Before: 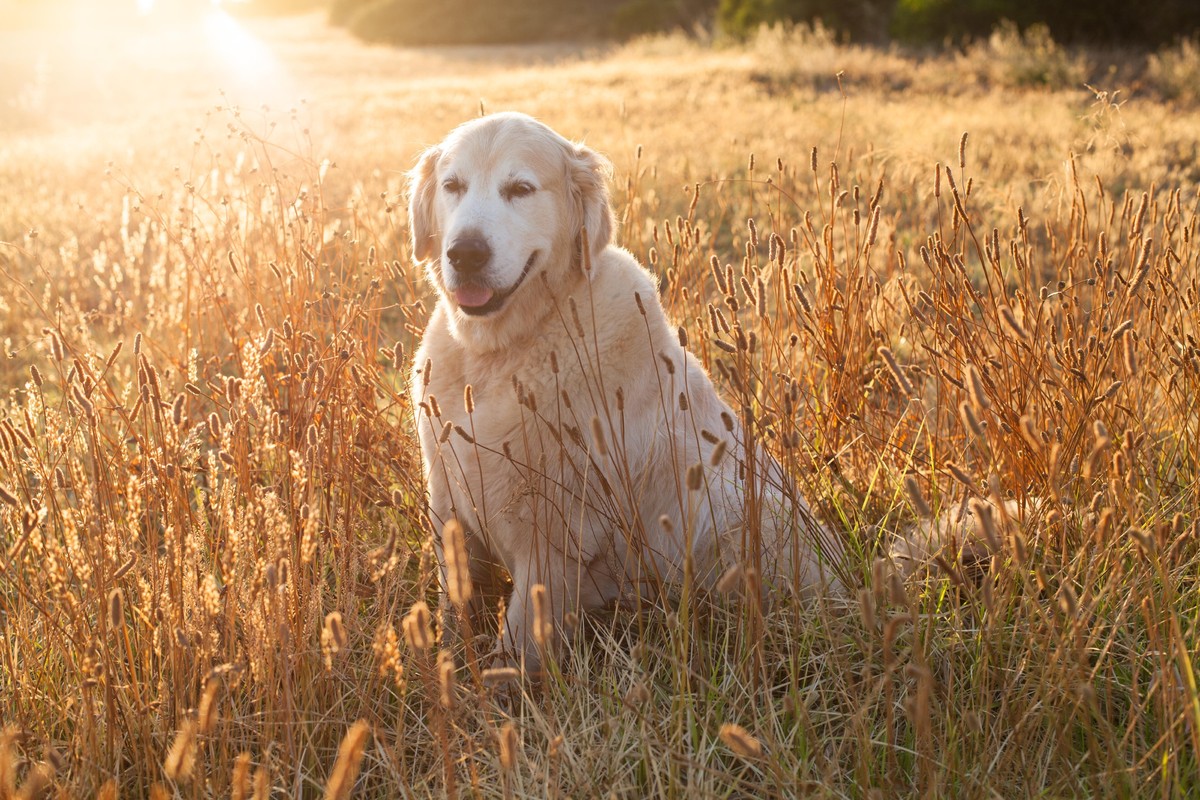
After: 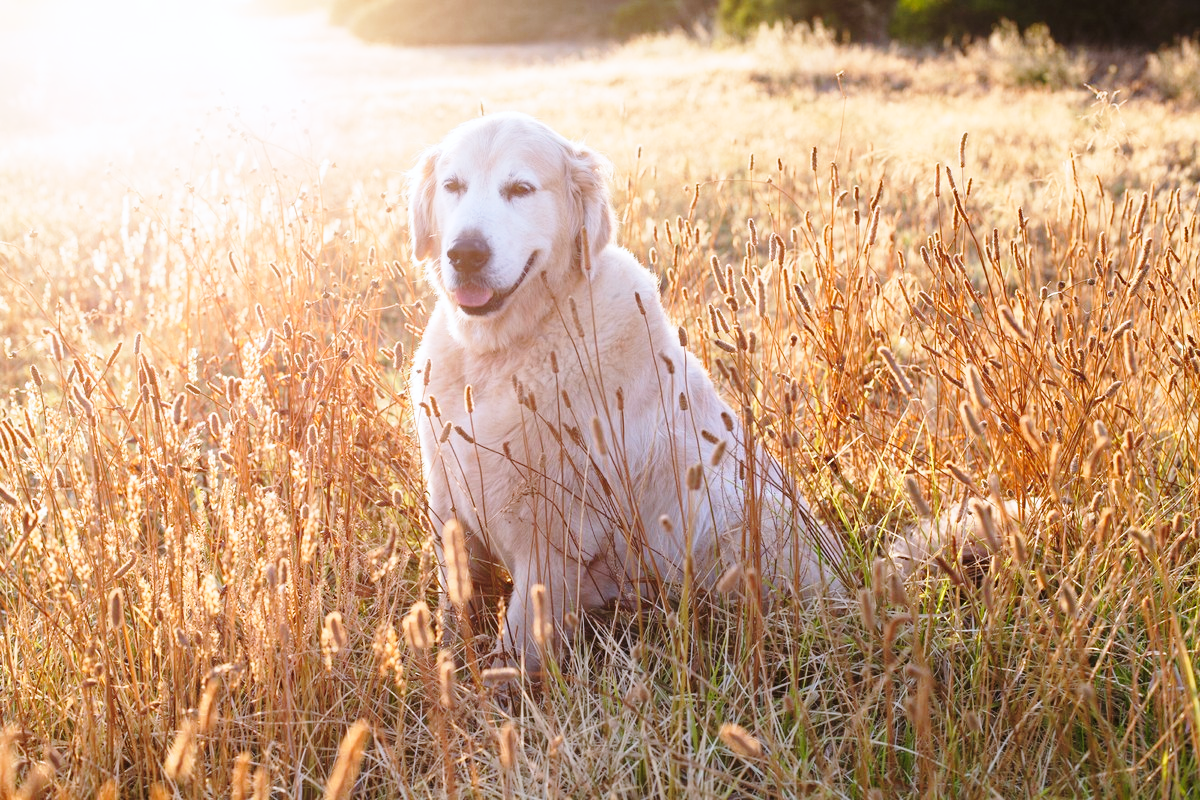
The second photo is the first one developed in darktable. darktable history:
color calibration: illuminant custom, x 0.373, y 0.388, temperature 4269.97 K
base curve: curves: ch0 [(0, 0) (0.028, 0.03) (0.121, 0.232) (0.46, 0.748) (0.859, 0.968) (1, 1)], preserve colors none
